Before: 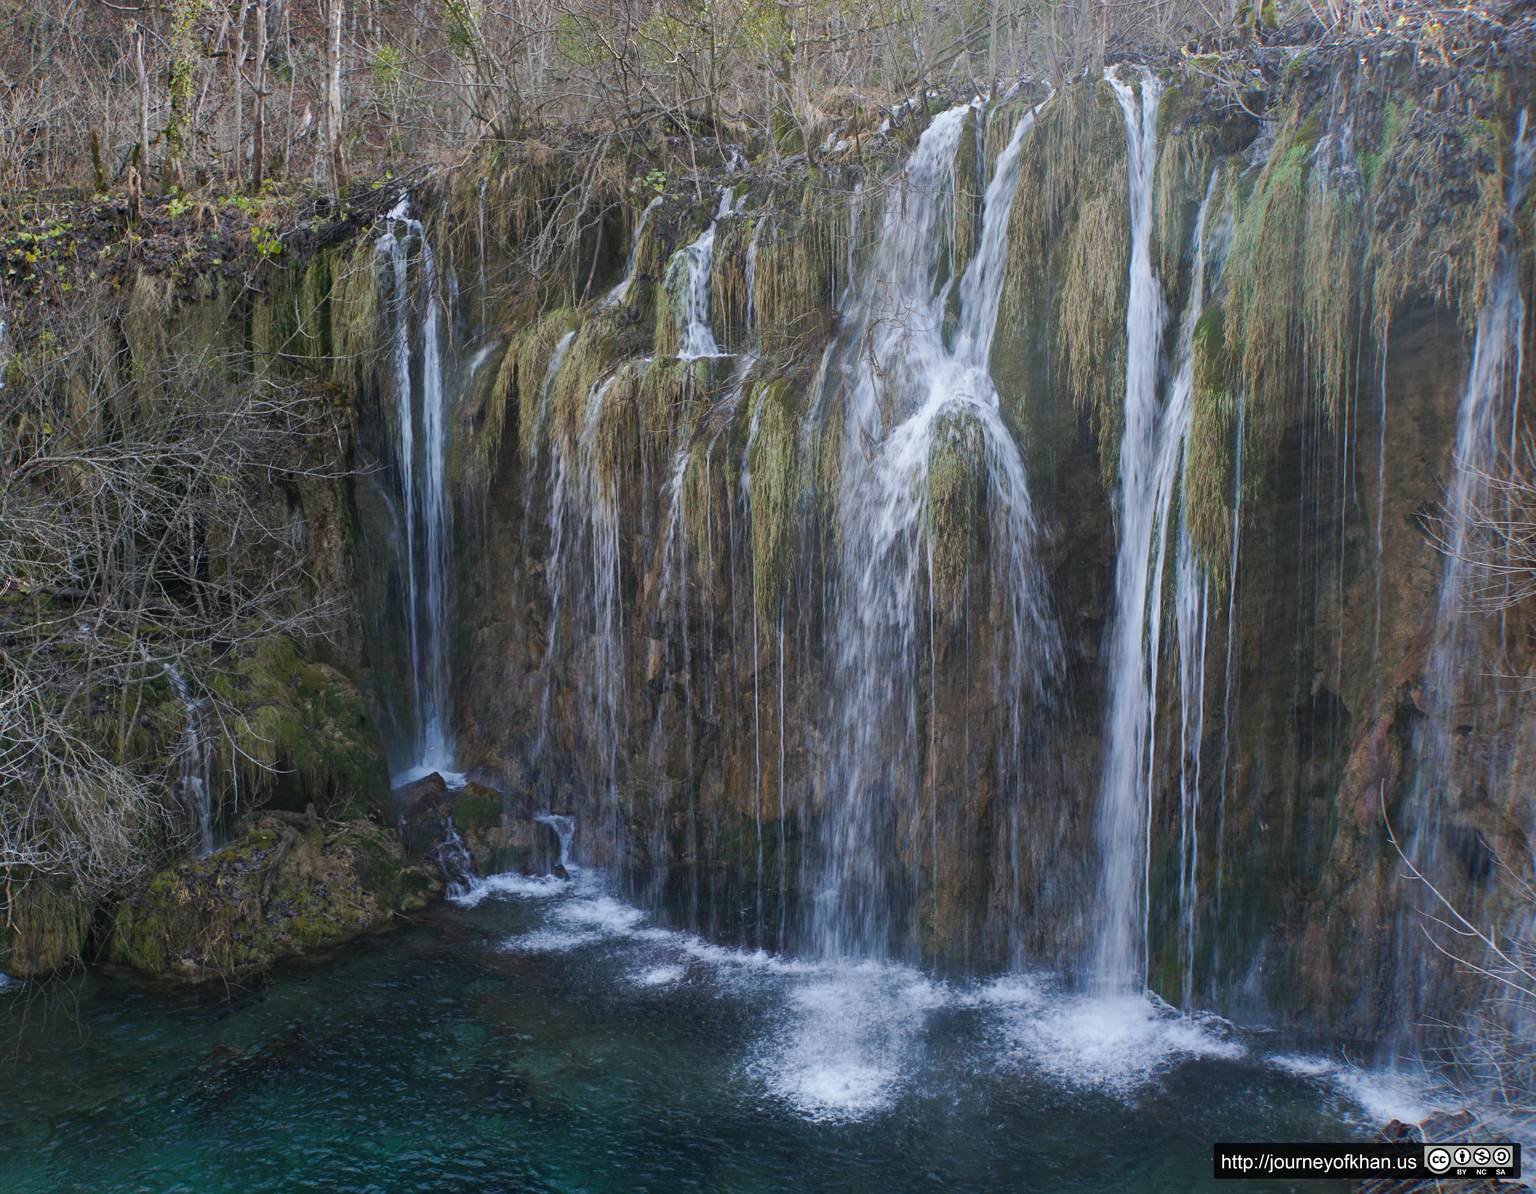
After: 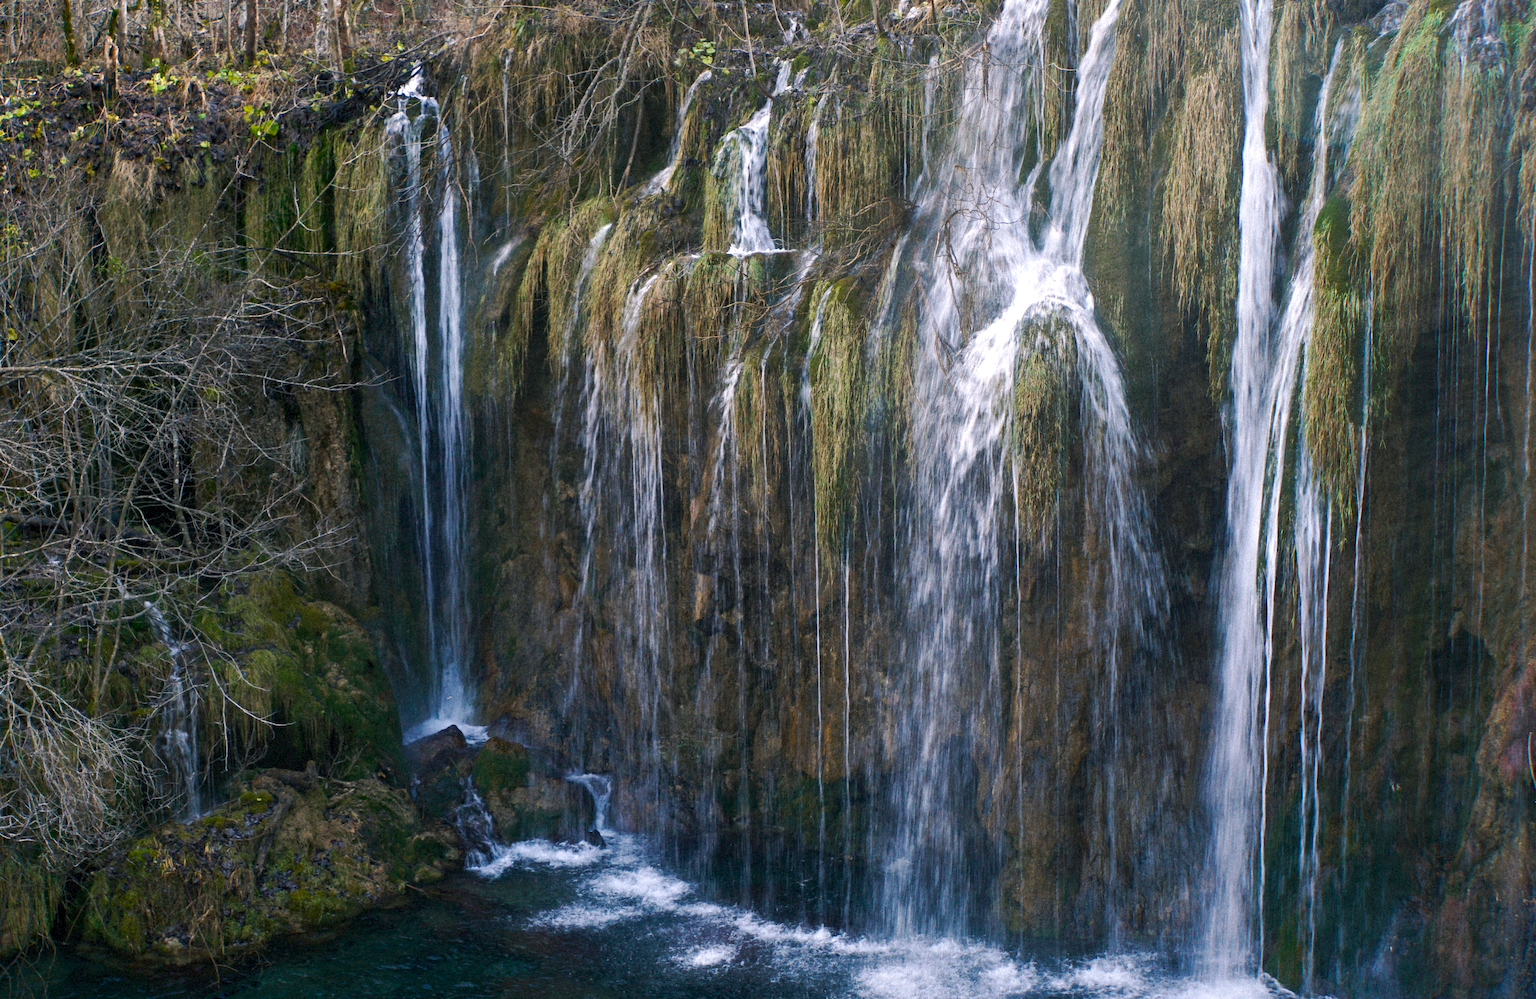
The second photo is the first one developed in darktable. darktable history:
crop and rotate: left 2.425%, top 11.305%, right 9.6%, bottom 15.08%
color balance rgb: shadows lift › chroma 2%, shadows lift › hue 185.64°, power › luminance 1.48%, highlights gain › chroma 3%, highlights gain › hue 54.51°, global offset › luminance -0.4%, perceptual saturation grading › highlights -18.47%, perceptual saturation grading › mid-tones 6.62%, perceptual saturation grading › shadows 28.22%, perceptual brilliance grading › highlights 15.68%, perceptual brilliance grading › shadows -14.29%, global vibrance 25.96%, contrast 6.45%
grain: mid-tones bias 0%
